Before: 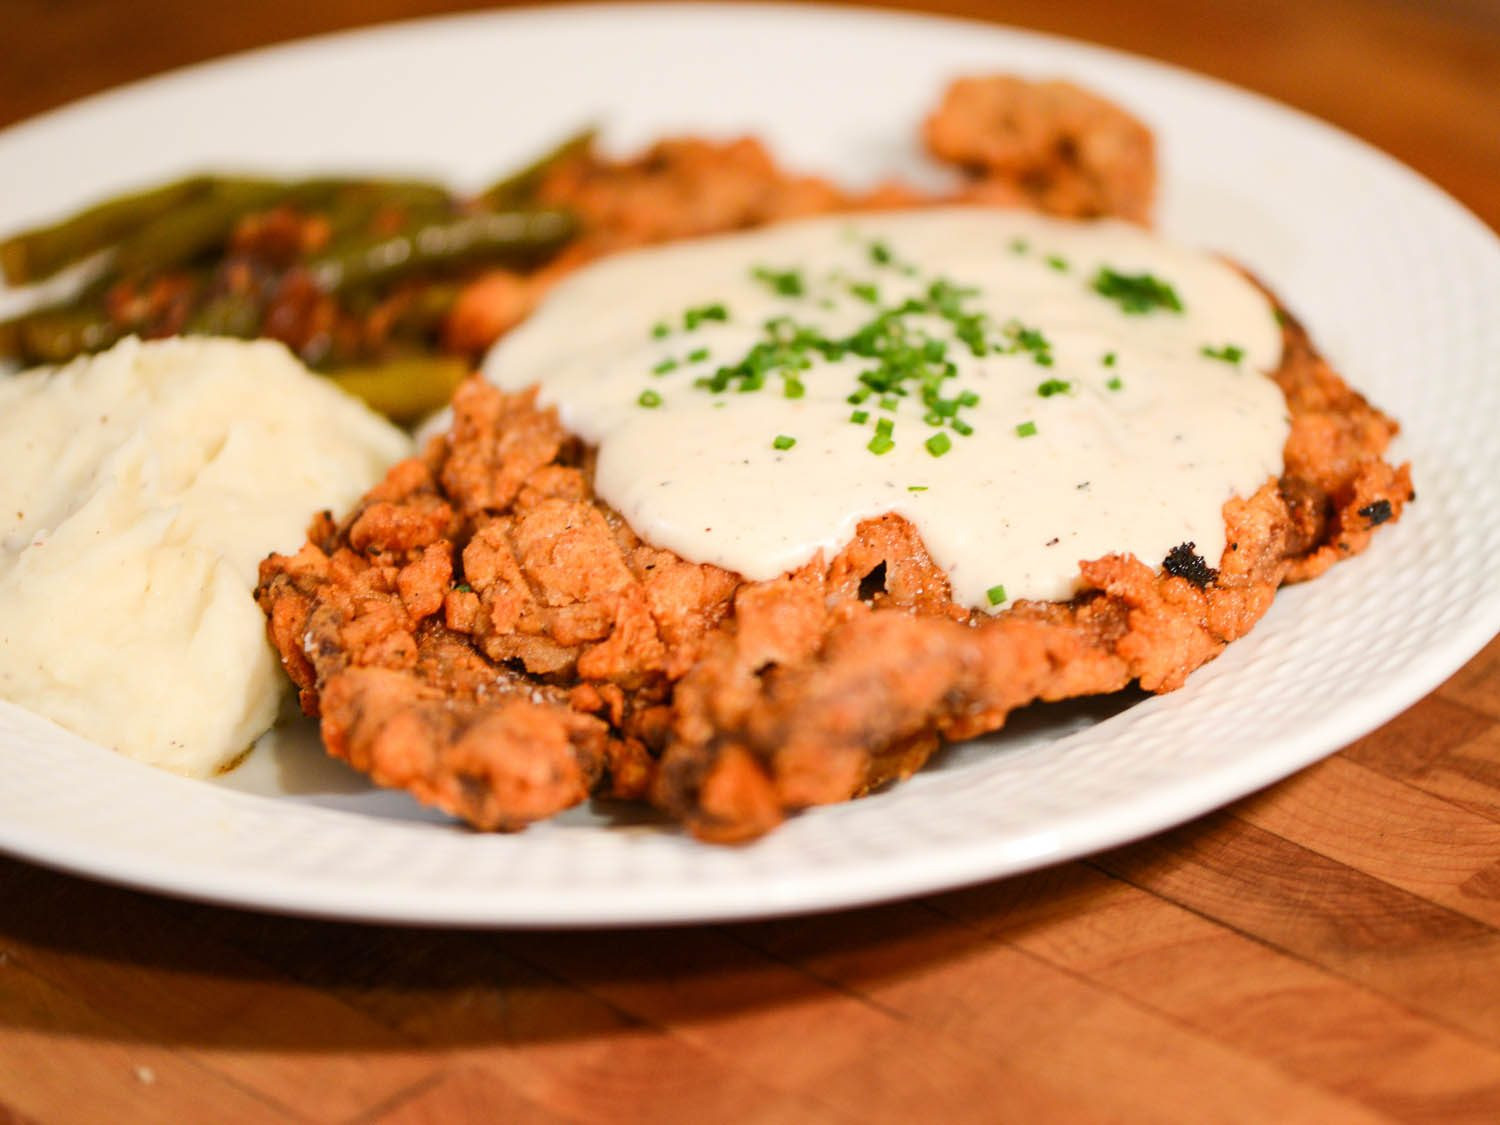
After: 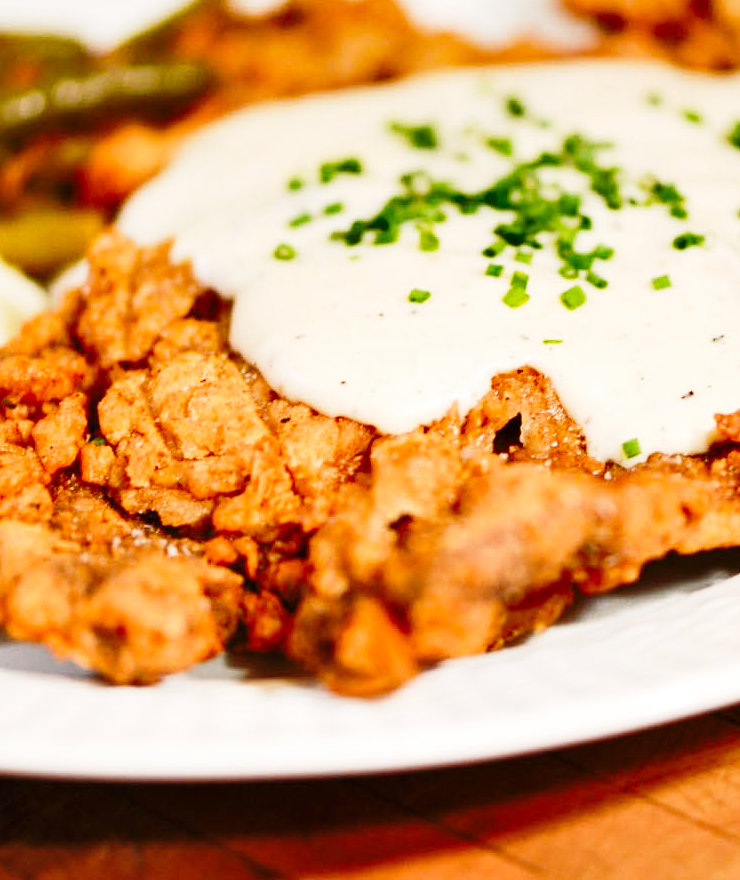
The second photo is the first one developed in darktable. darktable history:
shadows and highlights: low approximation 0.01, soften with gaussian
base curve: curves: ch0 [(0, 0) (0.028, 0.03) (0.121, 0.232) (0.46, 0.748) (0.859, 0.968) (1, 1)], exposure shift 0.585, preserve colors none
crop and rotate: angle 0.01°, left 24.389%, top 13.064%, right 26.239%, bottom 8.607%
